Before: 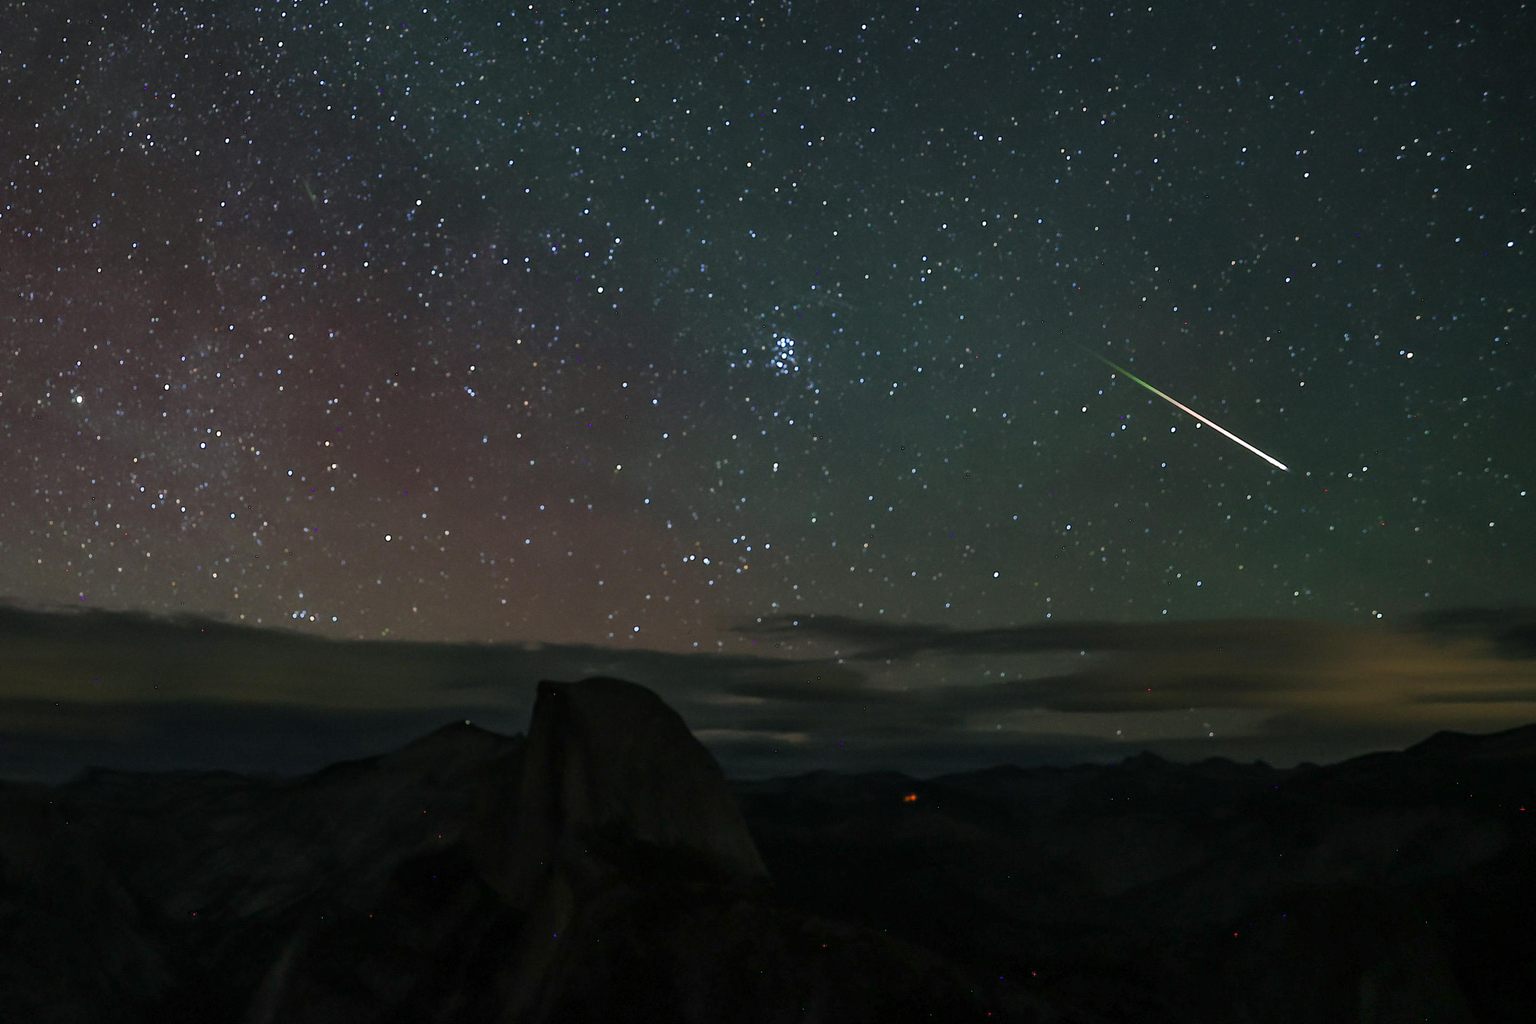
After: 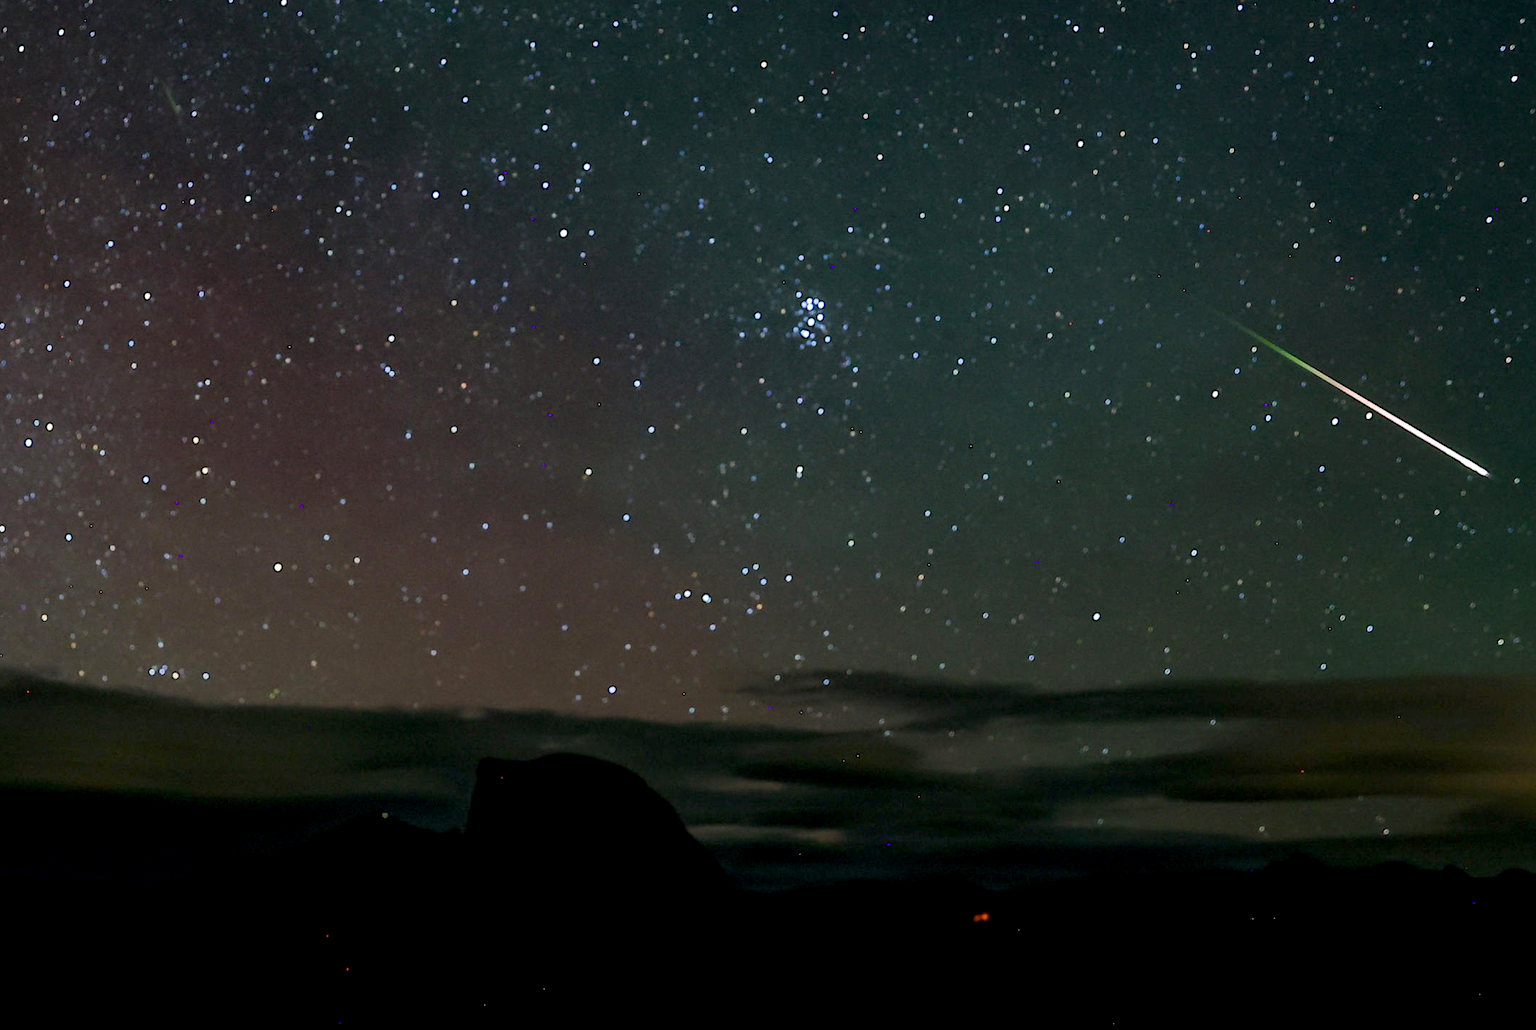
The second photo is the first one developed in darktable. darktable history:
exposure: black level correction 0.01, exposure 0.015 EV, compensate exposure bias true, compensate highlight preservation false
crop and rotate: left 11.875%, top 11.448%, right 13.837%, bottom 13.762%
